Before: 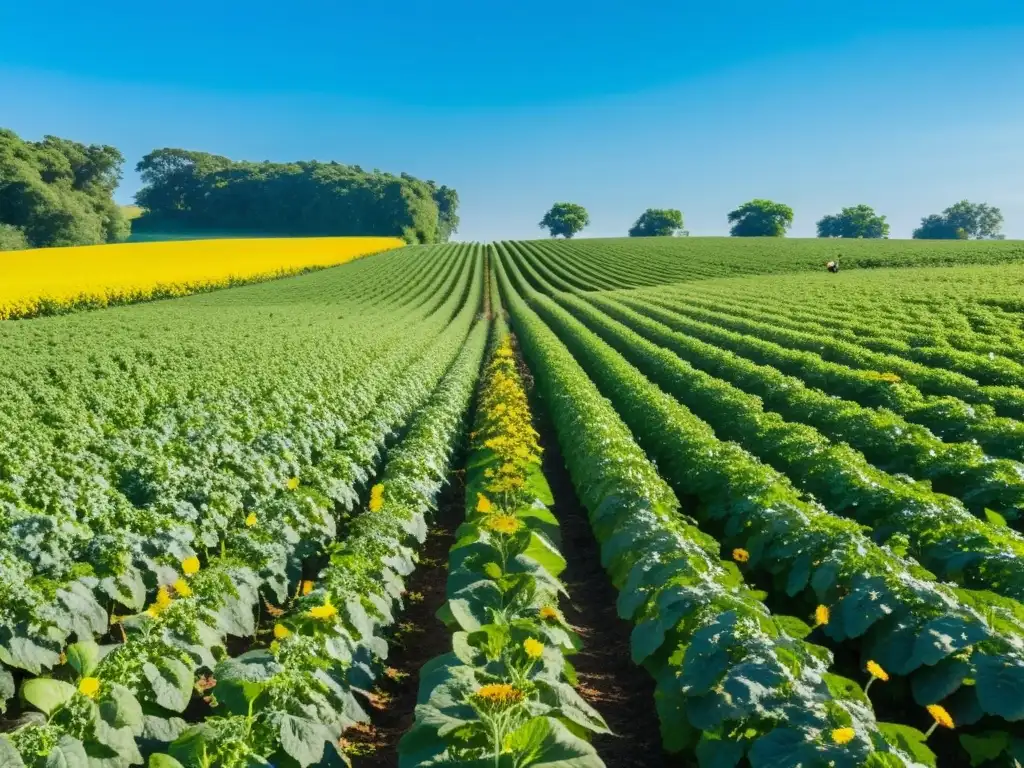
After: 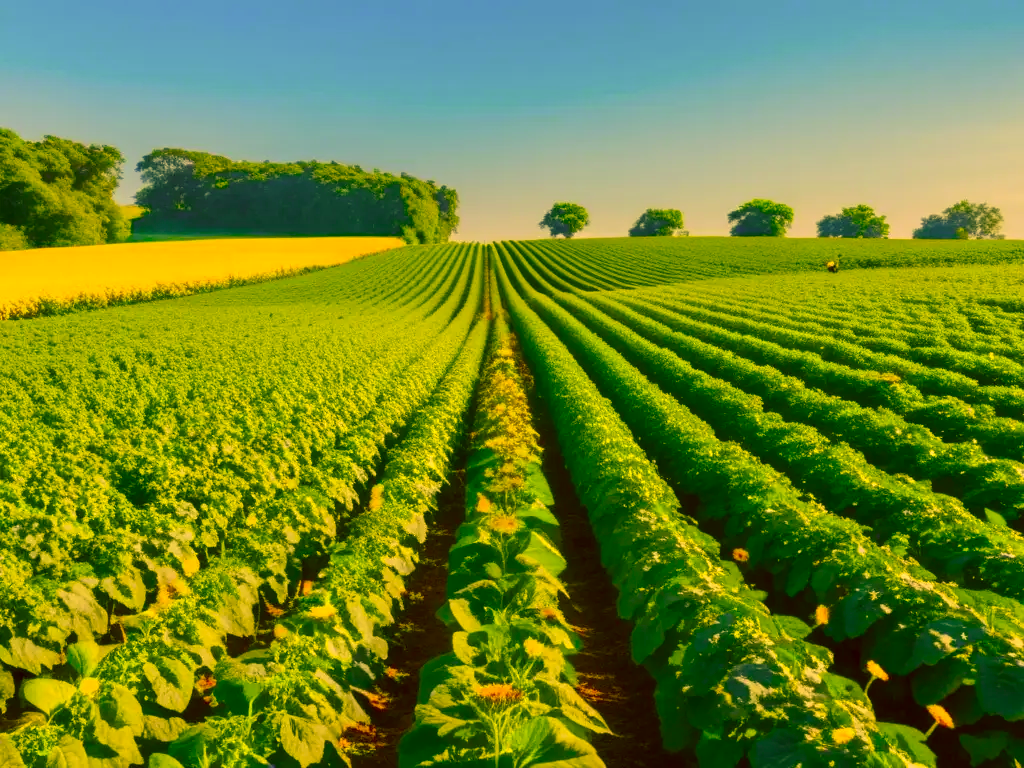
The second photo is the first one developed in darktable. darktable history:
color balance rgb: shadows lift › chroma 2.013%, shadows lift › hue 214.45°, highlights gain › chroma 2.024%, highlights gain › hue 73.43°, perceptual saturation grading › global saturation -0.032%, perceptual saturation grading › highlights -19.79%, perceptual saturation grading › shadows 19.095%
color correction: highlights a* 10.8, highlights b* 30.34, shadows a* 2.79, shadows b* 17.41, saturation 1.72
tone equalizer: on, module defaults
